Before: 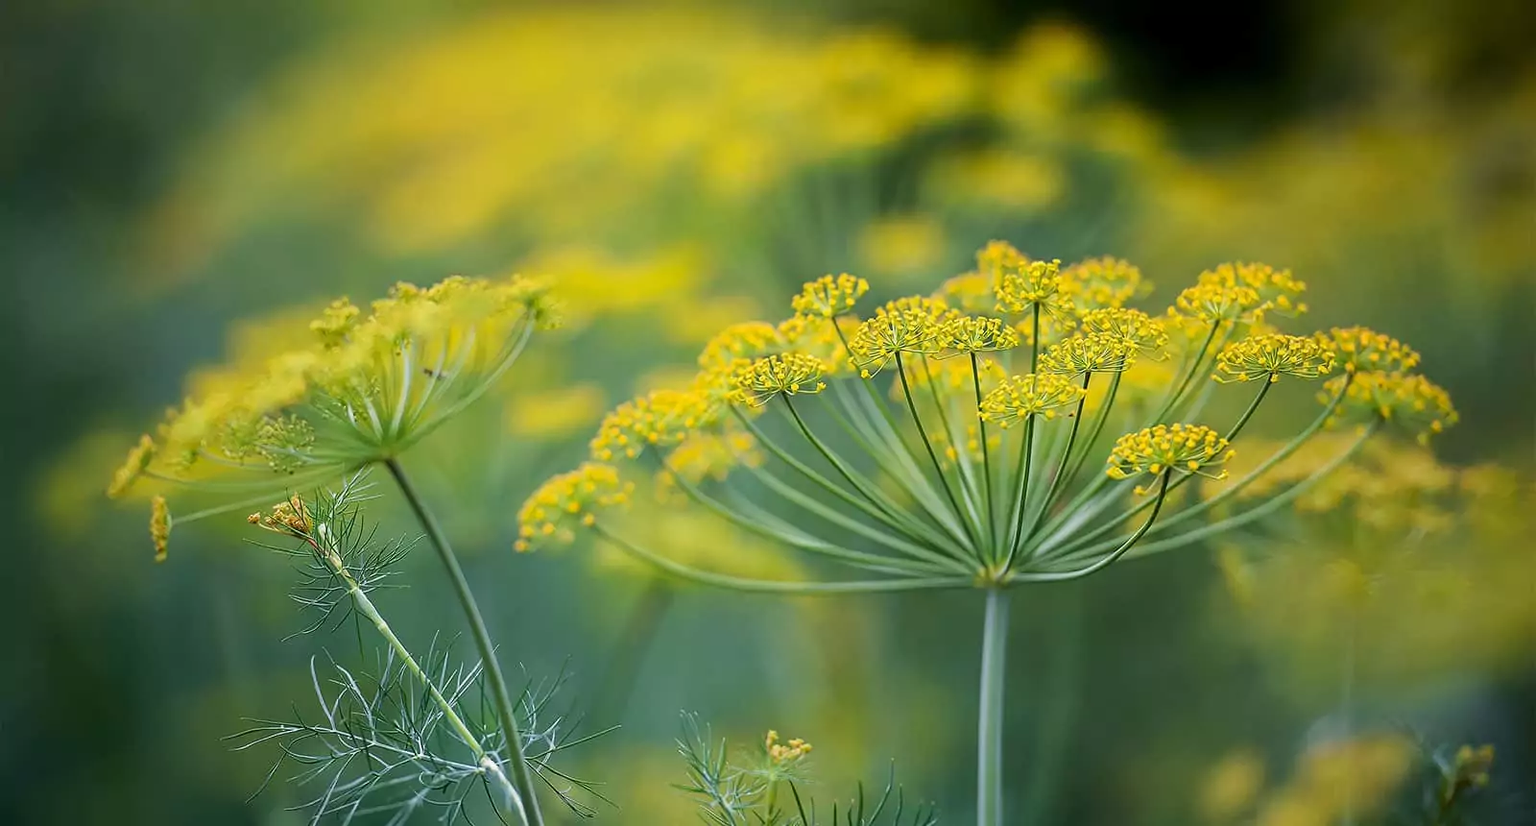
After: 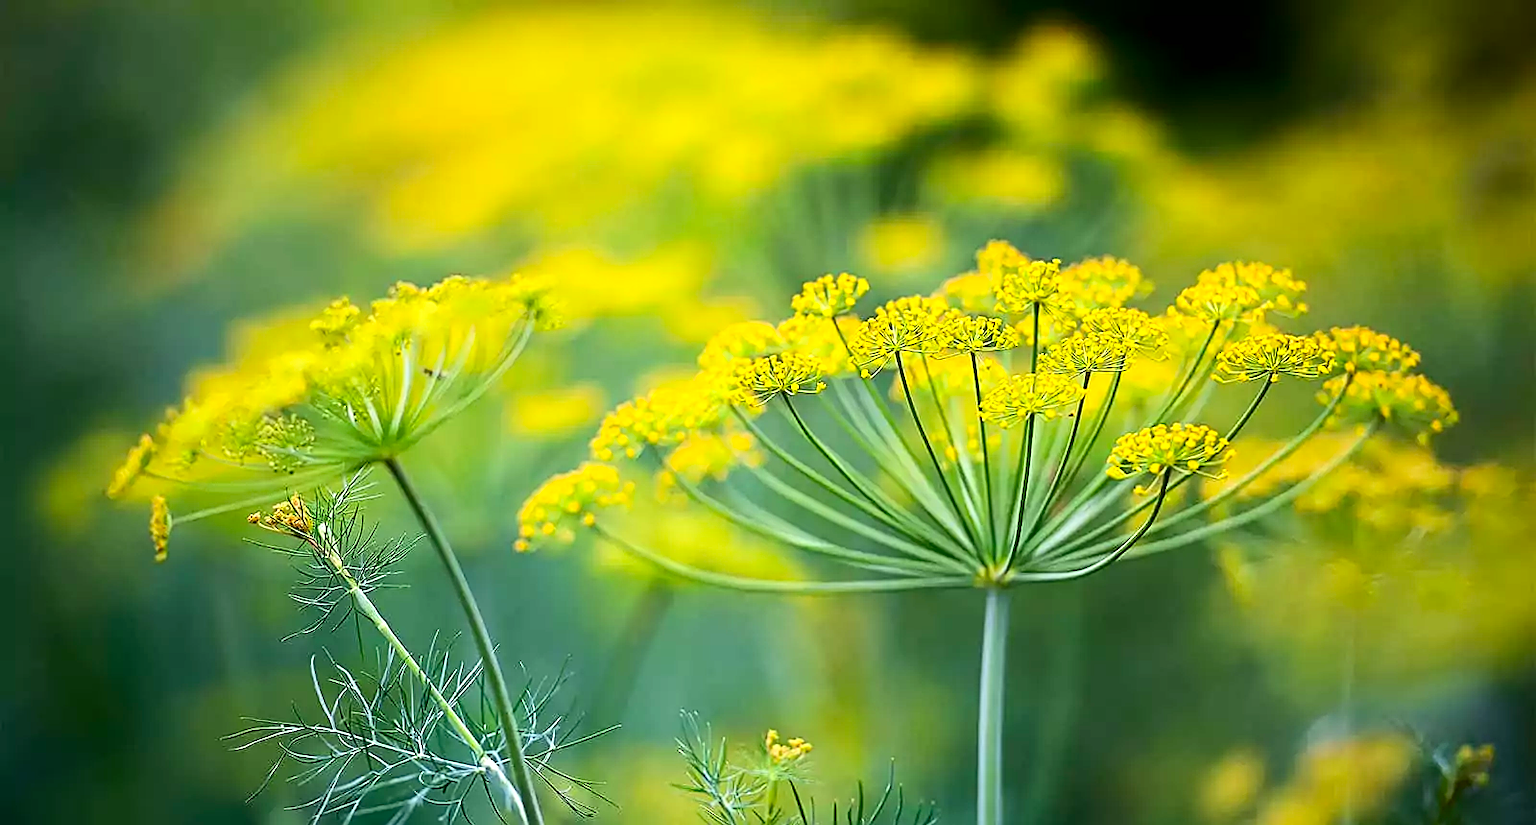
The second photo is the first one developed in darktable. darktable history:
contrast brightness saturation: contrast 0.18, saturation 0.3
exposure: black level correction 0, exposure 0.5 EV, compensate exposure bias true, compensate highlight preservation false
sharpen: on, module defaults
